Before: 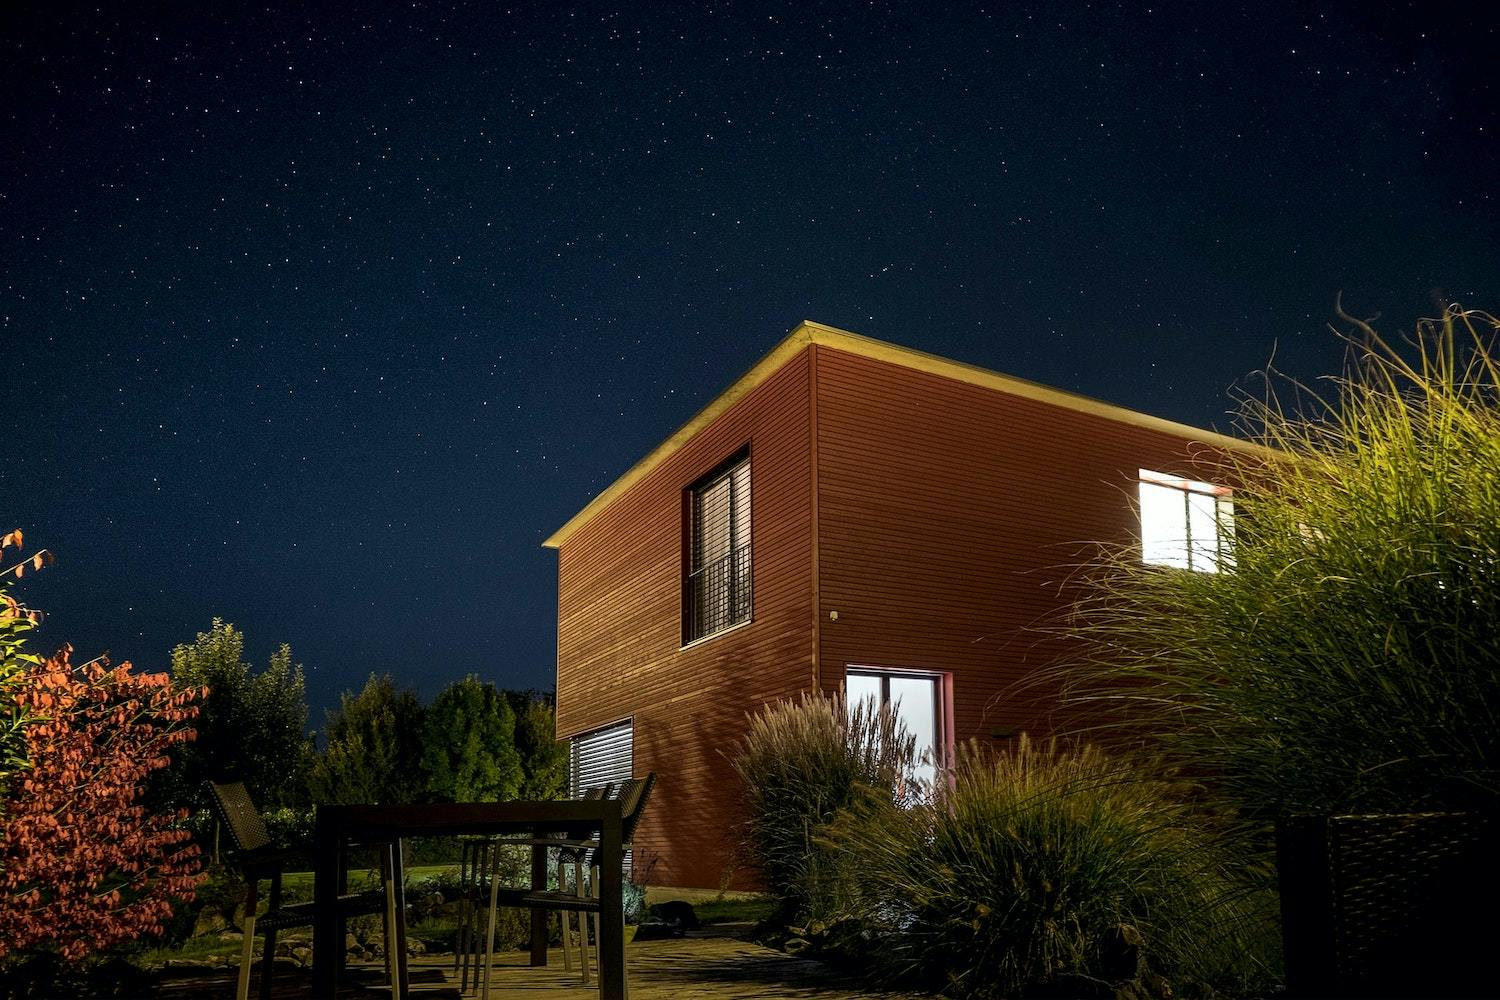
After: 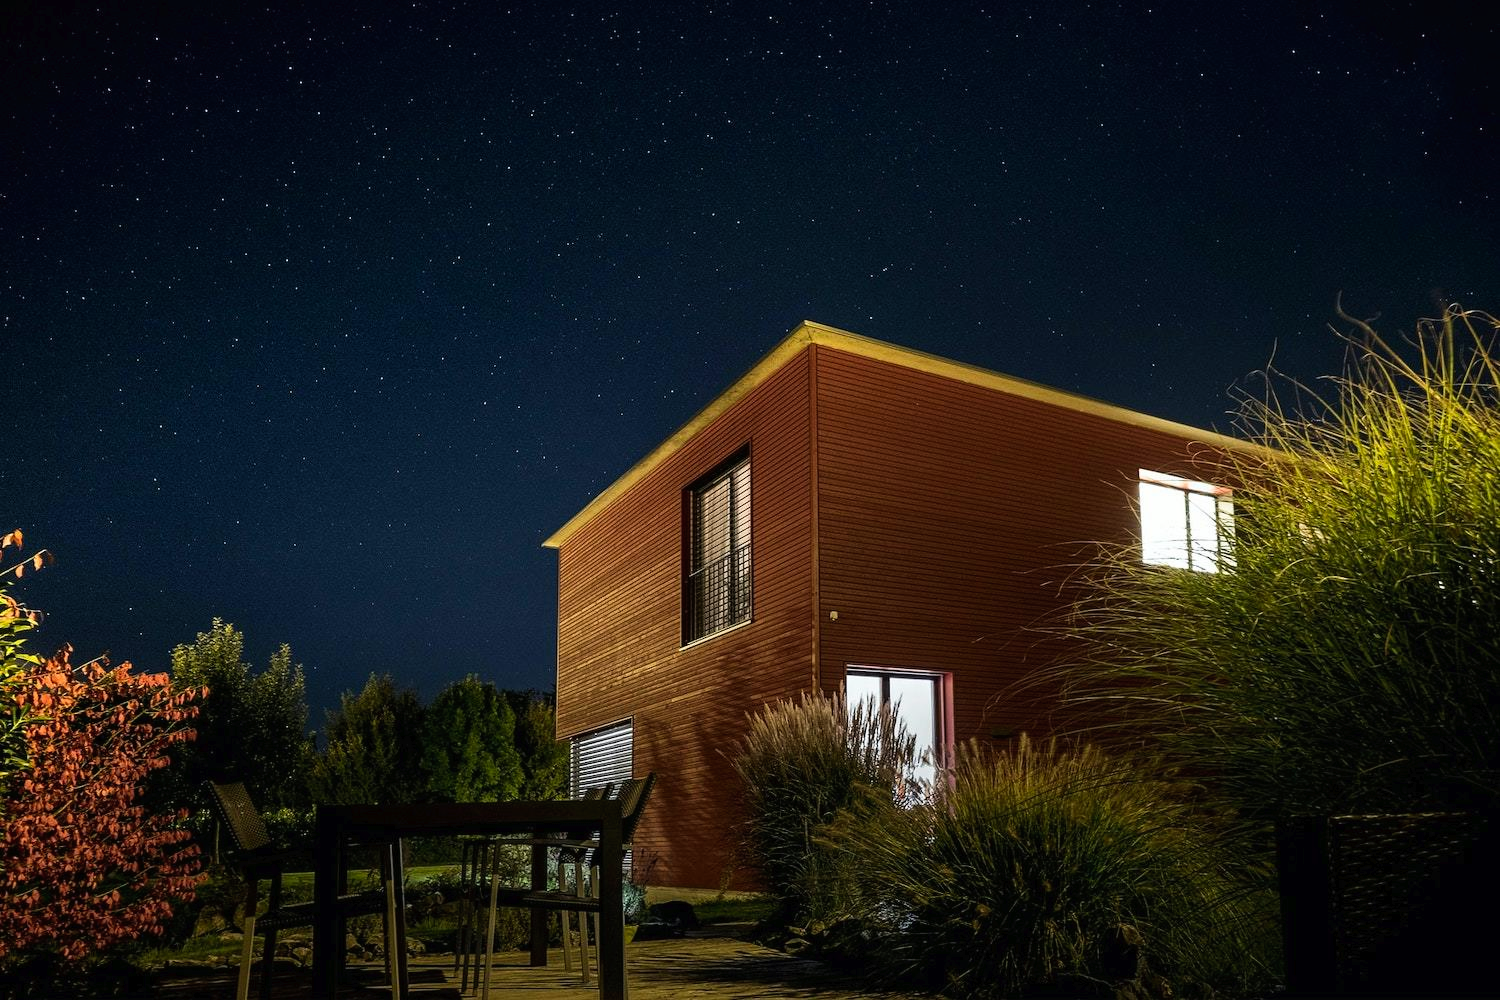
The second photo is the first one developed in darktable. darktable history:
tone curve: curves: ch0 [(0, 0) (0.003, 0.01) (0.011, 0.015) (0.025, 0.023) (0.044, 0.037) (0.069, 0.055) (0.1, 0.08) (0.136, 0.114) (0.177, 0.155) (0.224, 0.201) (0.277, 0.254) (0.335, 0.319) (0.399, 0.387) (0.468, 0.459) (0.543, 0.544) (0.623, 0.634) (0.709, 0.731) (0.801, 0.827) (0.898, 0.921) (1, 1)], preserve colors none
